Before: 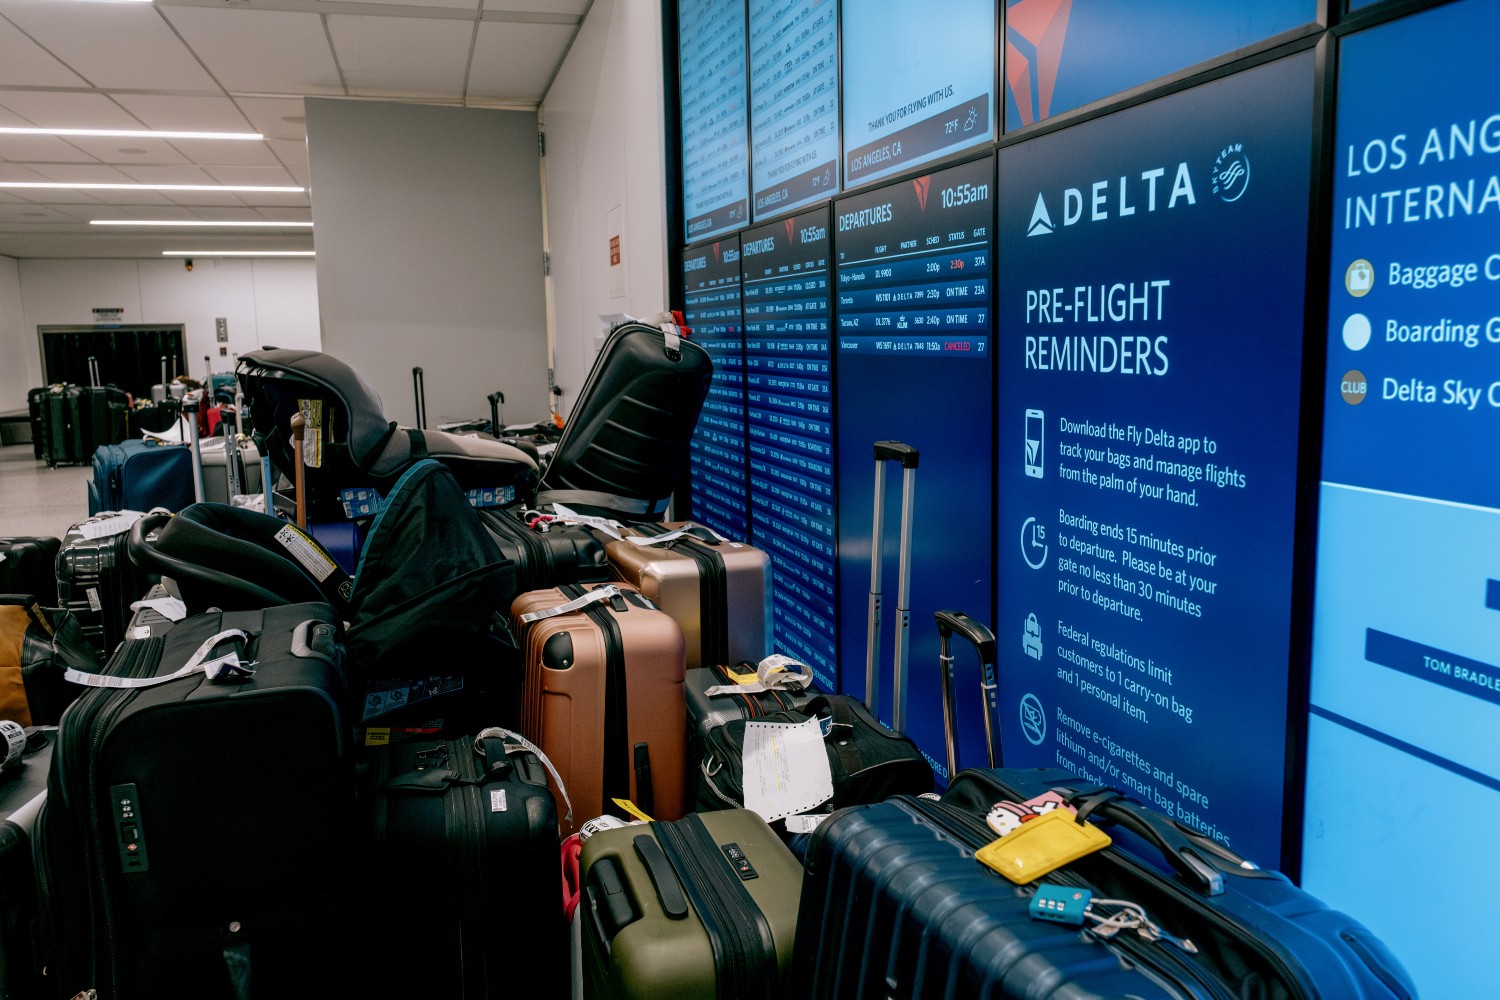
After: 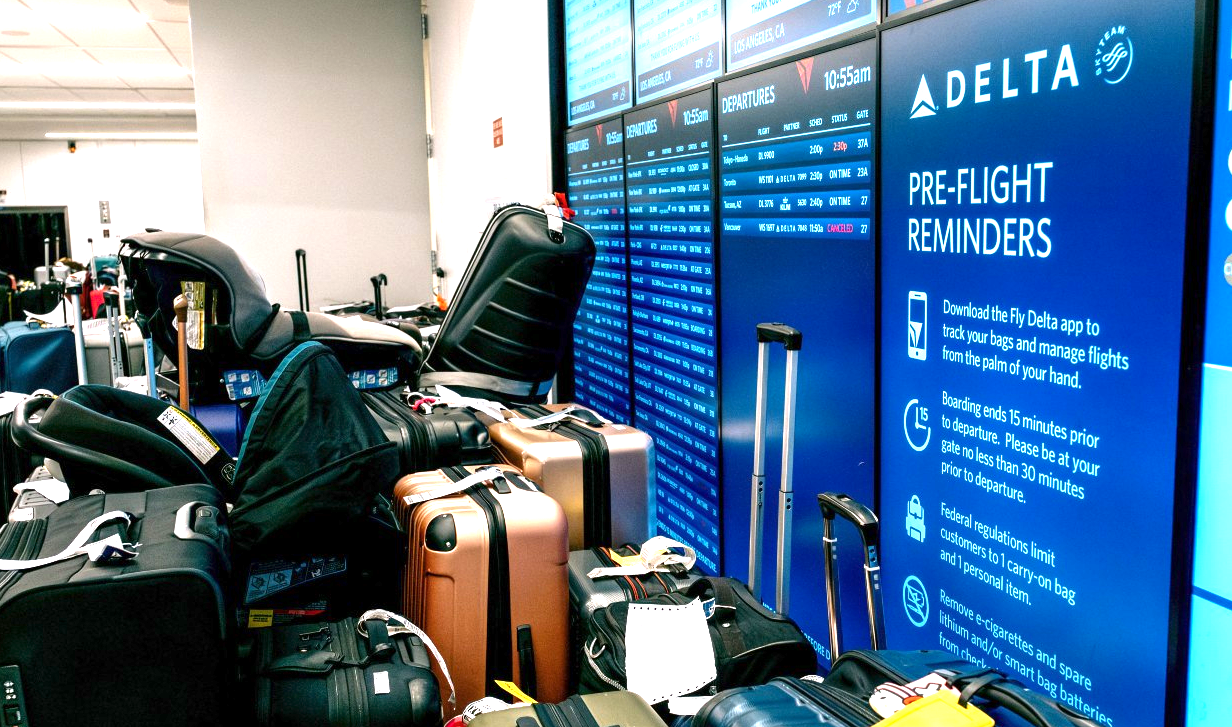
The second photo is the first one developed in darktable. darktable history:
exposure: exposure 1.143 EV, compensate highlight preservation false
crop: left 7.859%, top 11.8%, right 9.988%, bottom 15.451%
color balance rgb: perceptual saturation grading › global saturation -3.062%, perceptual brilliance grading › global brilliance 17.894%
